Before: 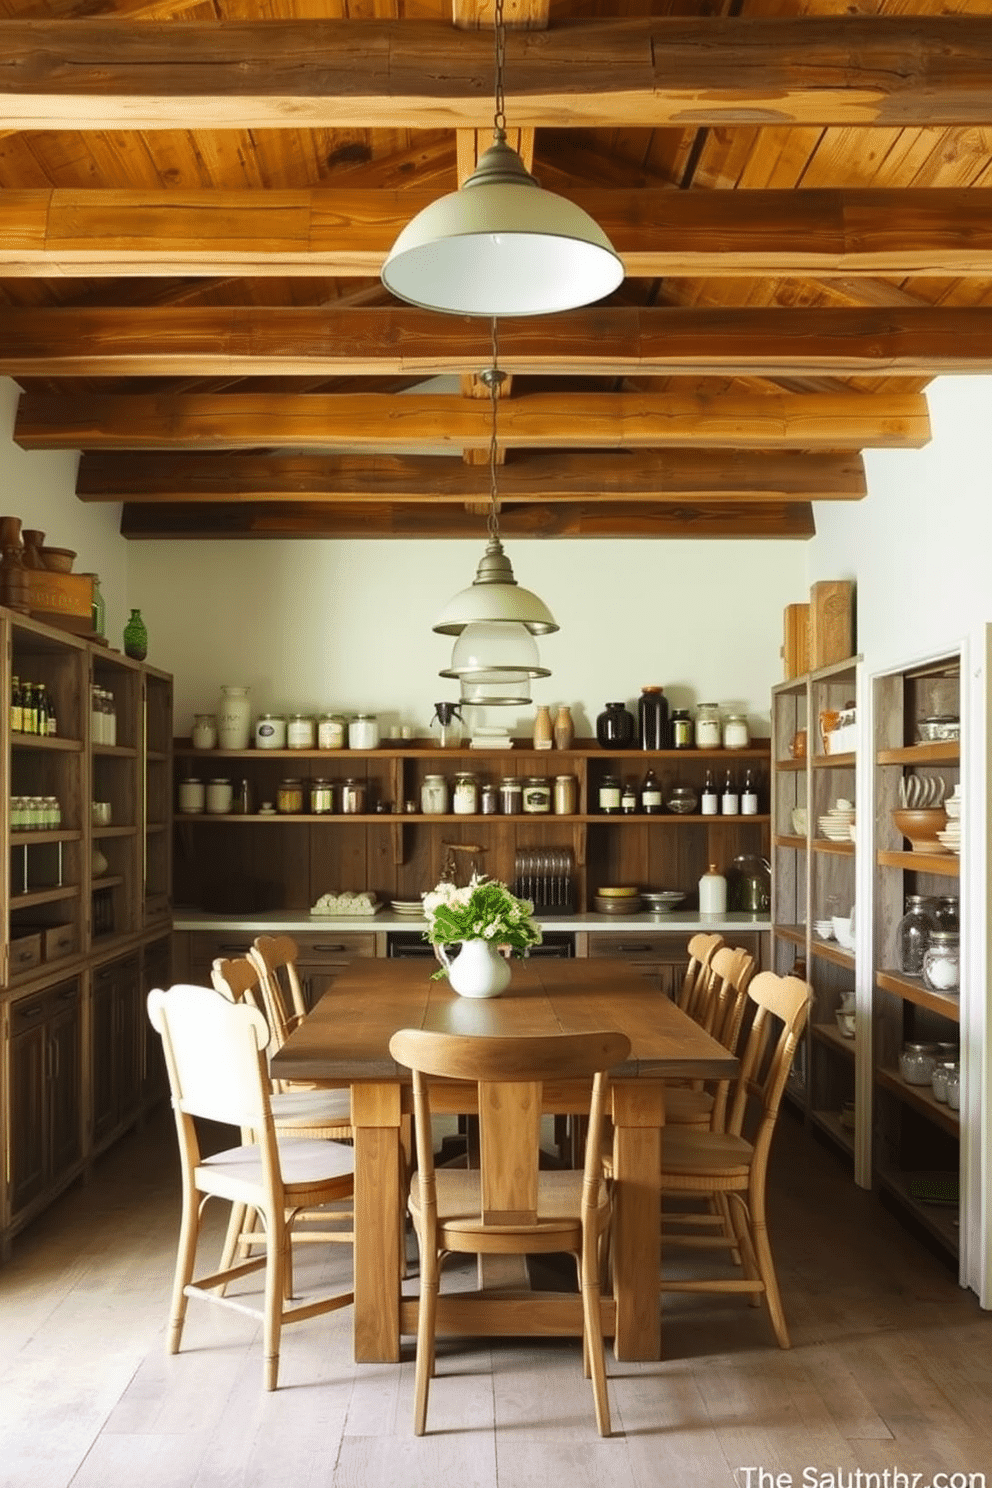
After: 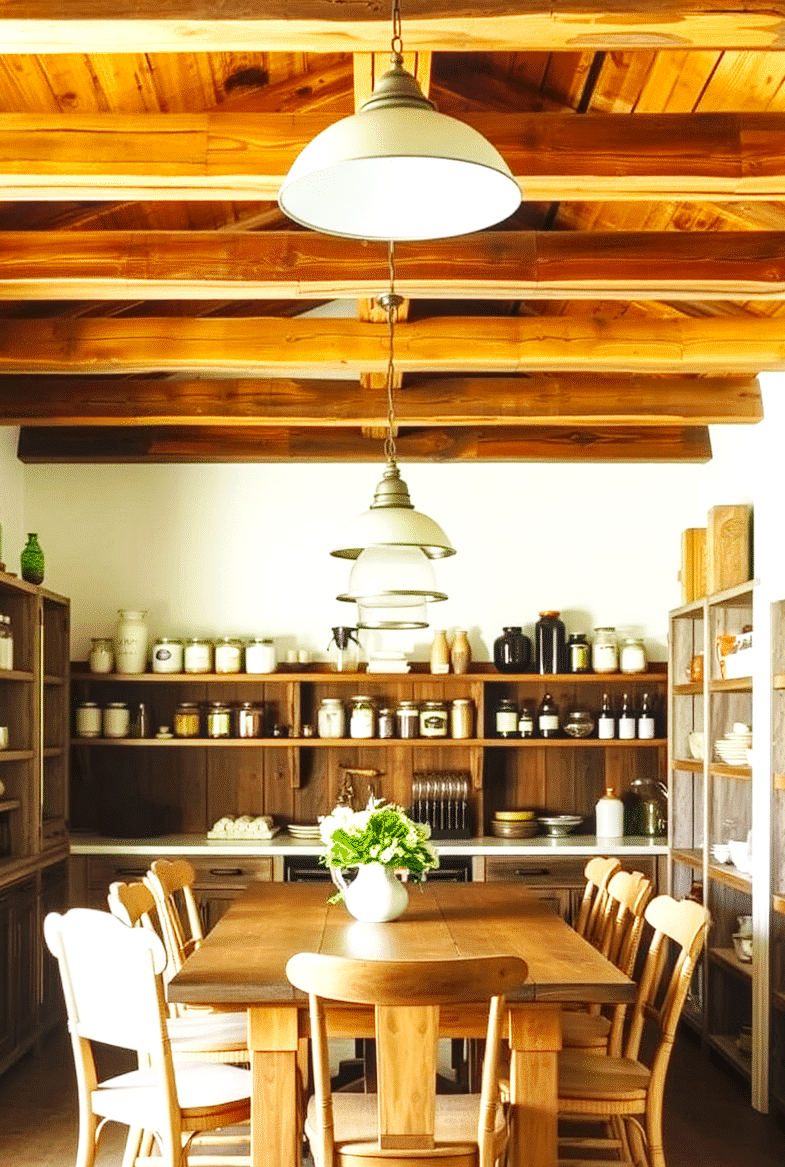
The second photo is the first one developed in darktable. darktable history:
base curve: curves: ch0 [(0, 0) (0.032, 0.025) (0.121, 0.166) (0.206, 0.329) (0.605, 0.79) (1, 1)], preserve colors none
local contrast: on, module defaults
crop and rotate: left 10.452%, top 5.132%, right 10.4%, bottom 16.422%
exposure: exposure 0.6 EV, compensate highlight preservation false
